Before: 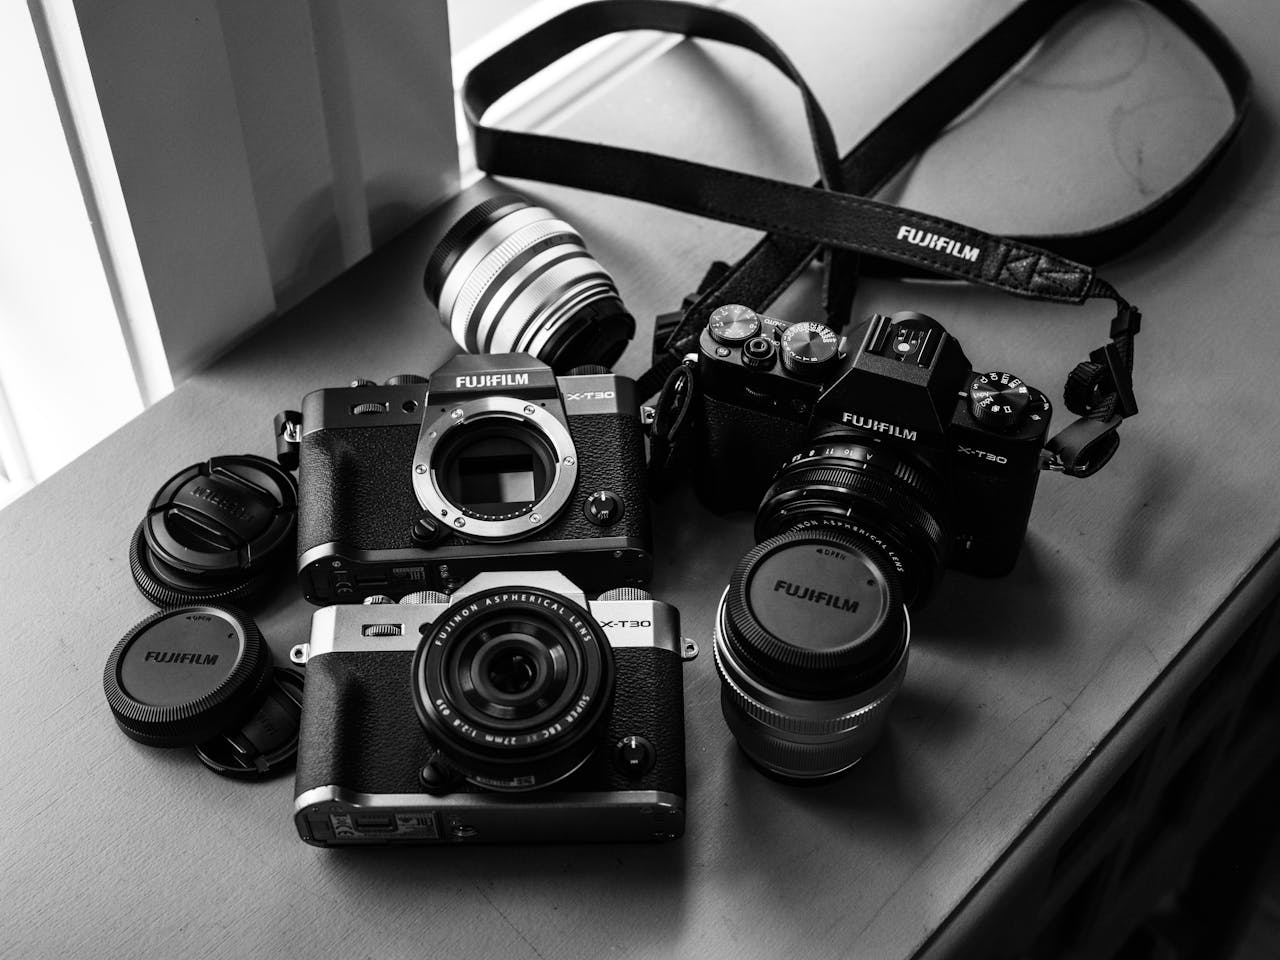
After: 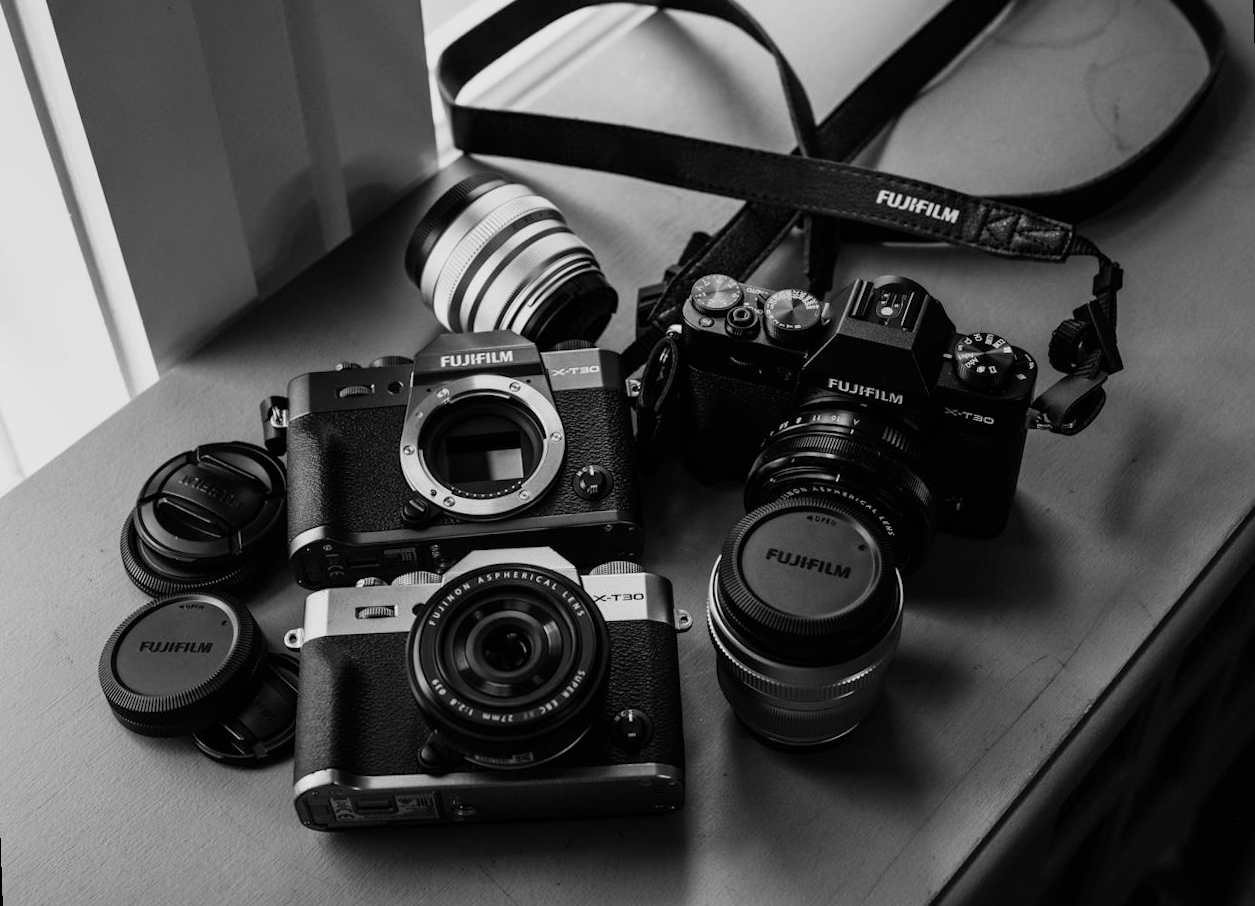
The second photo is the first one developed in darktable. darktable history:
exposure: exposure -0.36 EV, compensate highlight preservation false
rotate and perspective: rotation -2°, crop left 0.022, crop right 0.978, crop top 0.049, crop bottom 0.951
